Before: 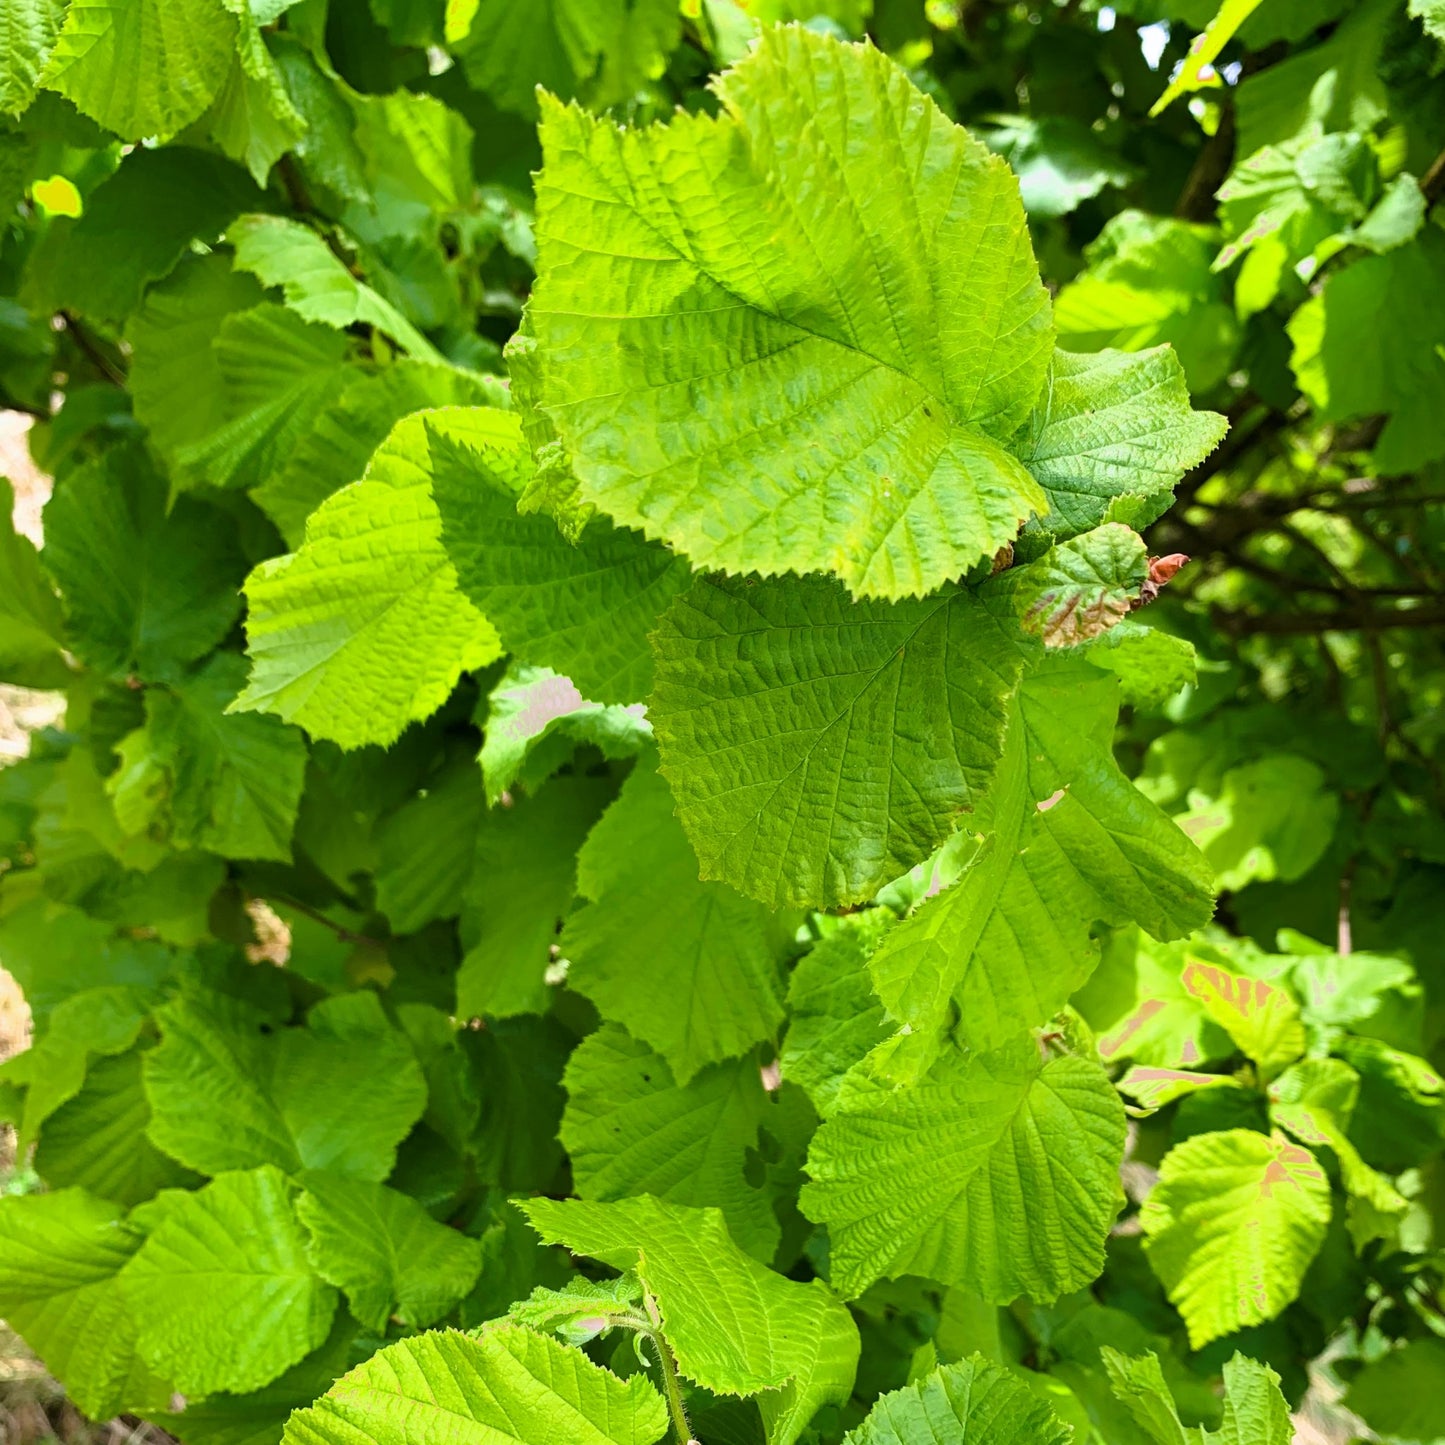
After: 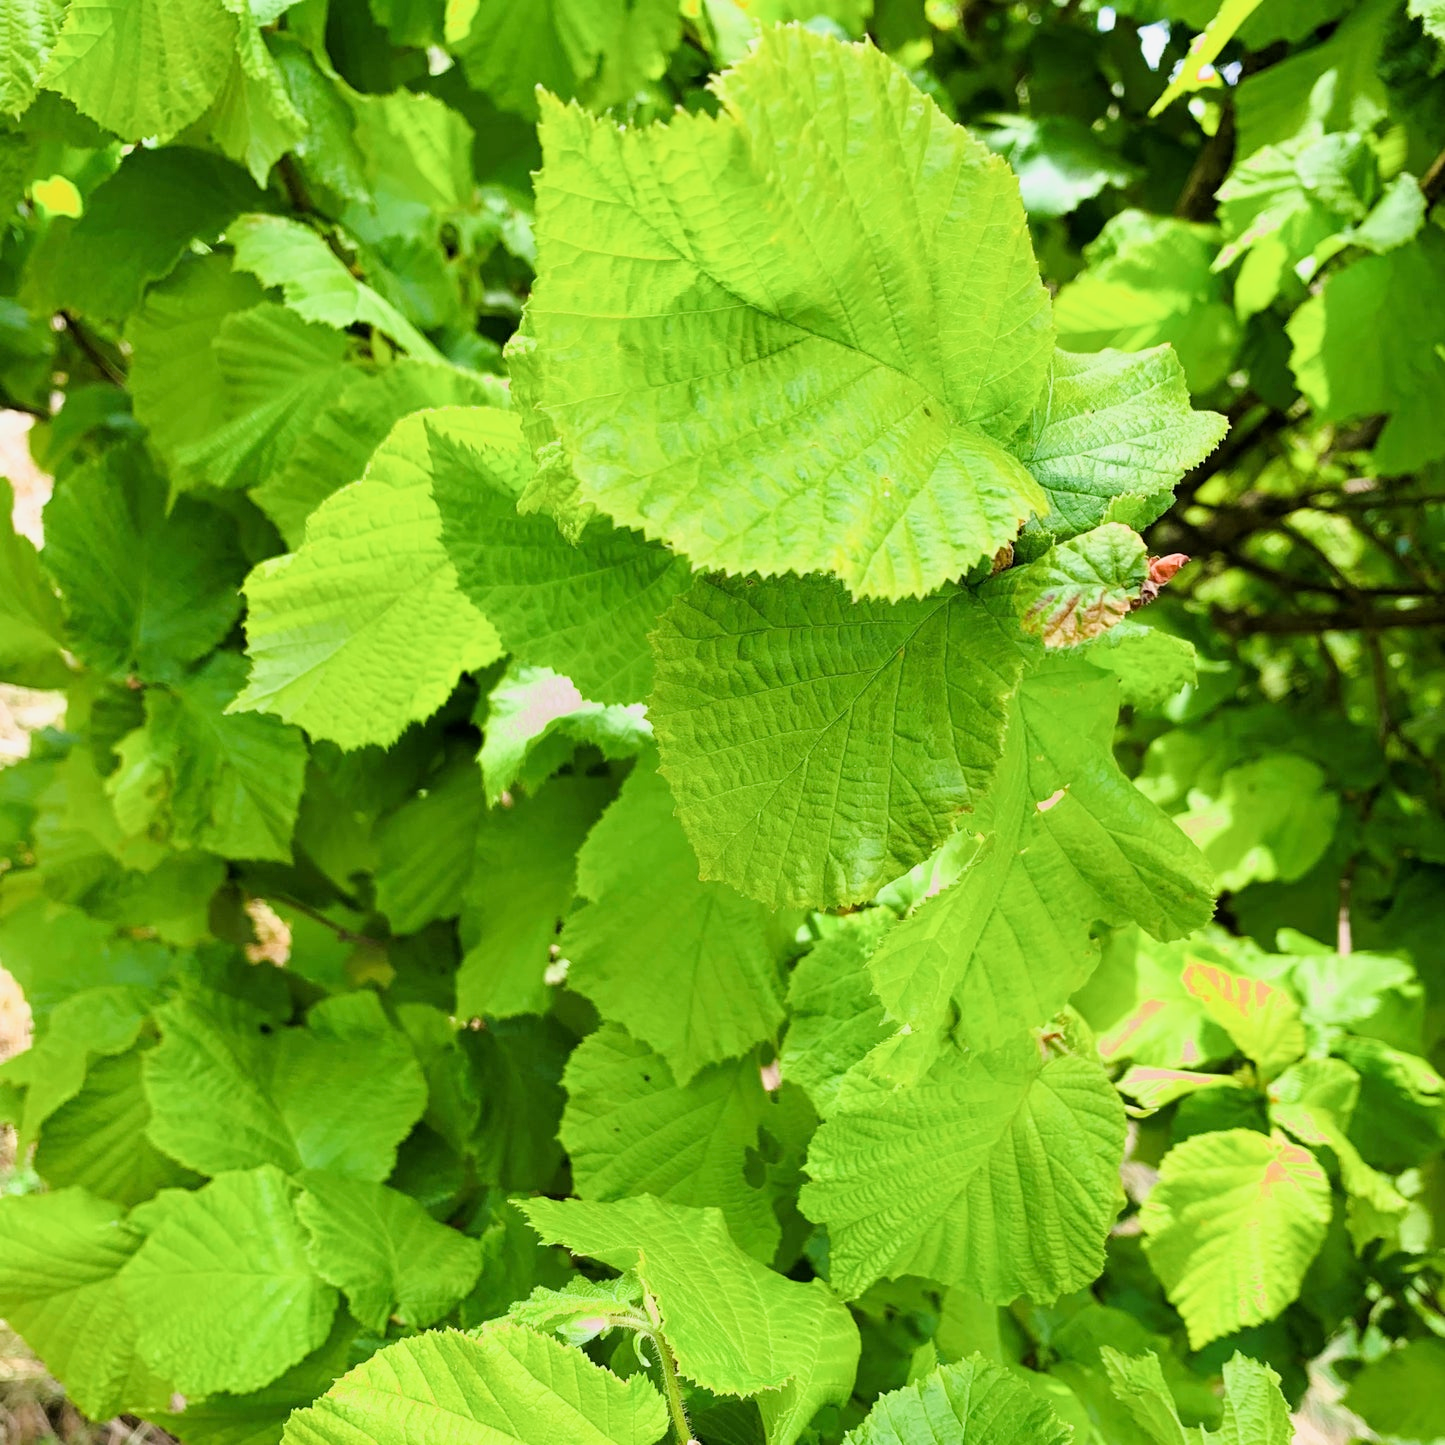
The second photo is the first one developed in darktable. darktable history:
filmic rgb: white relative exposure 3.9 EV, hardness 4.26
exposure: exposure 0.74 EV, compensate highlight preservation false
